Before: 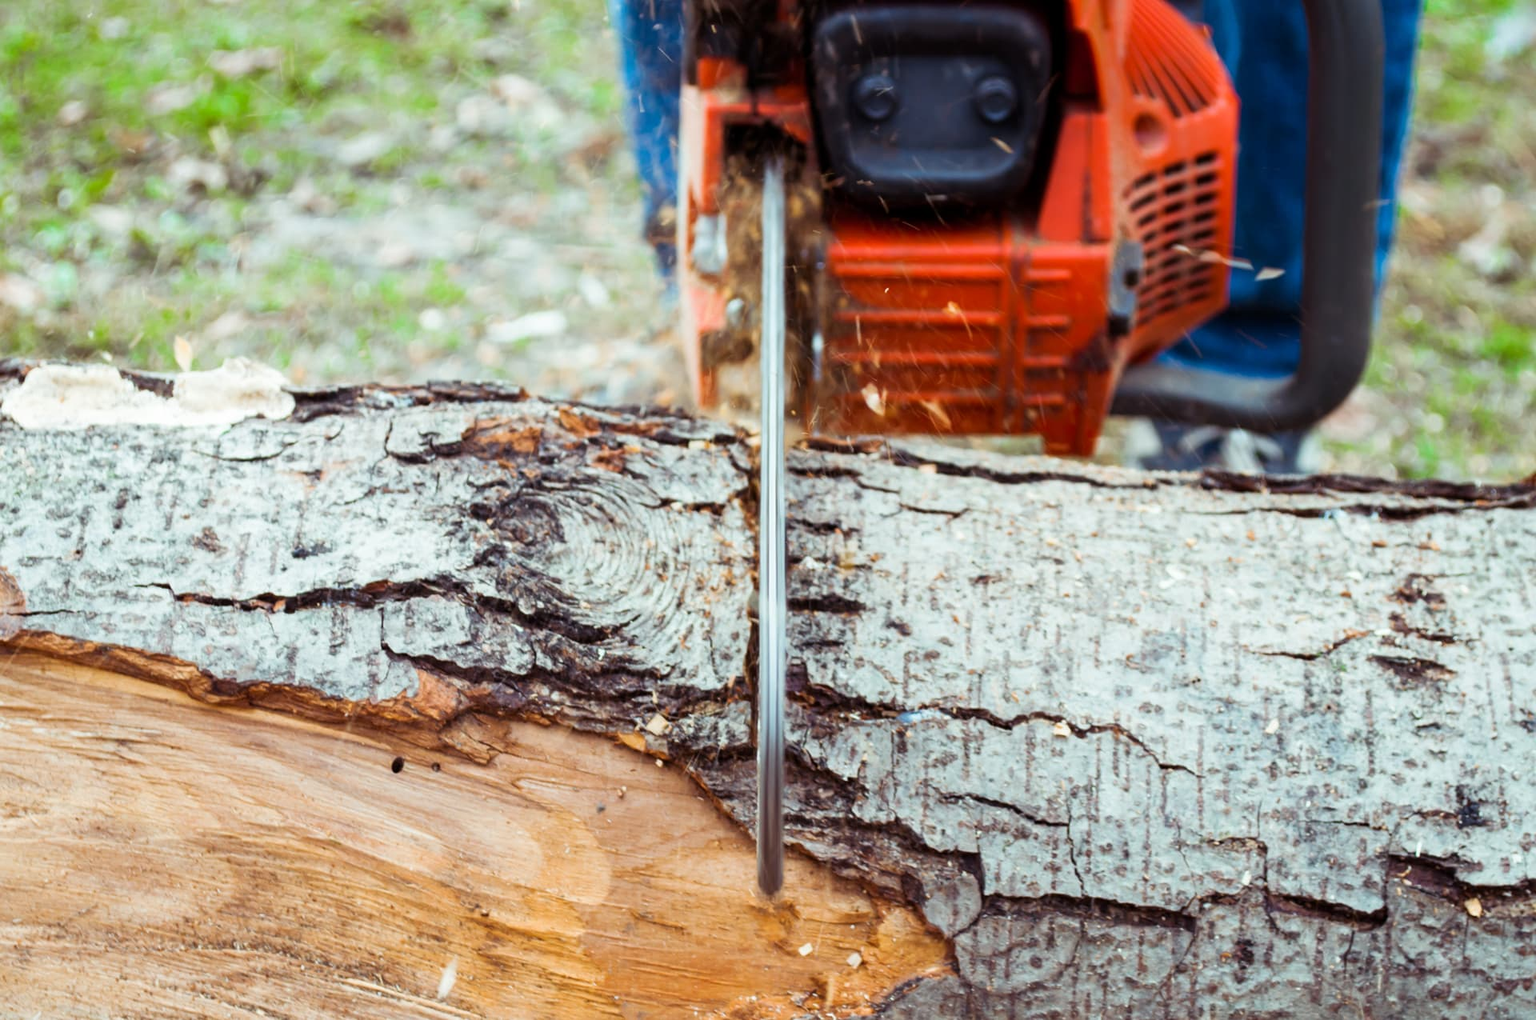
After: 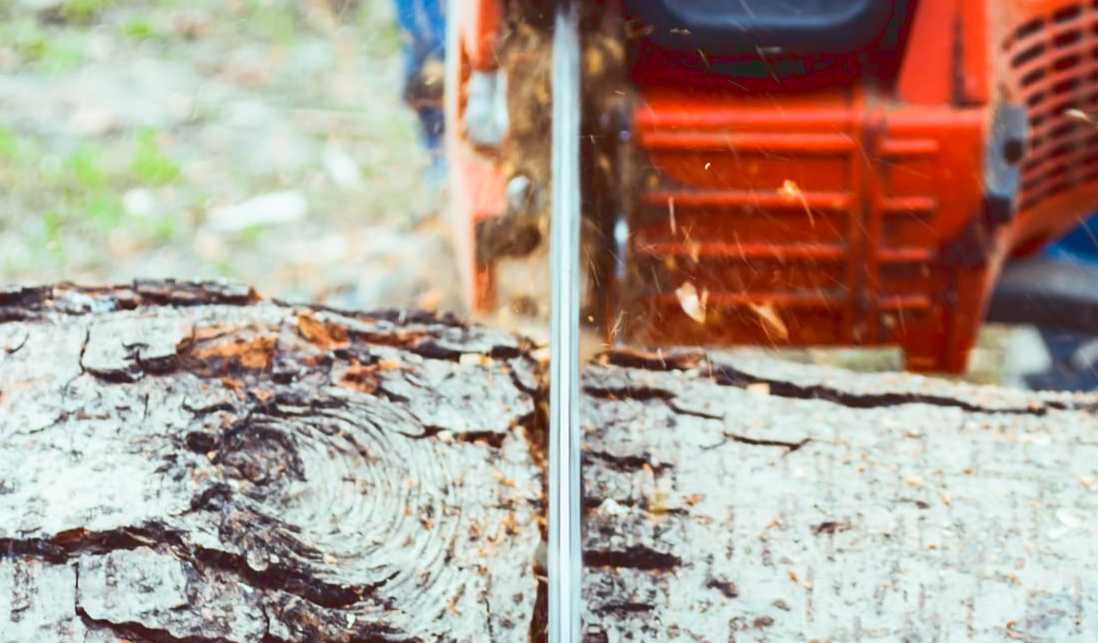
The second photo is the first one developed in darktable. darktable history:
crop: left 20.932%, top 15.471%, right 21.848%, bottom 34.081%
base curve: exposure shift 0, preserve colors none
tone curve: curves: ch0 [(0, 0.129) (0.187, 0.207) (0.729, 0.789) (1, 1)], color space Lab, linked channels, preserve colors none
